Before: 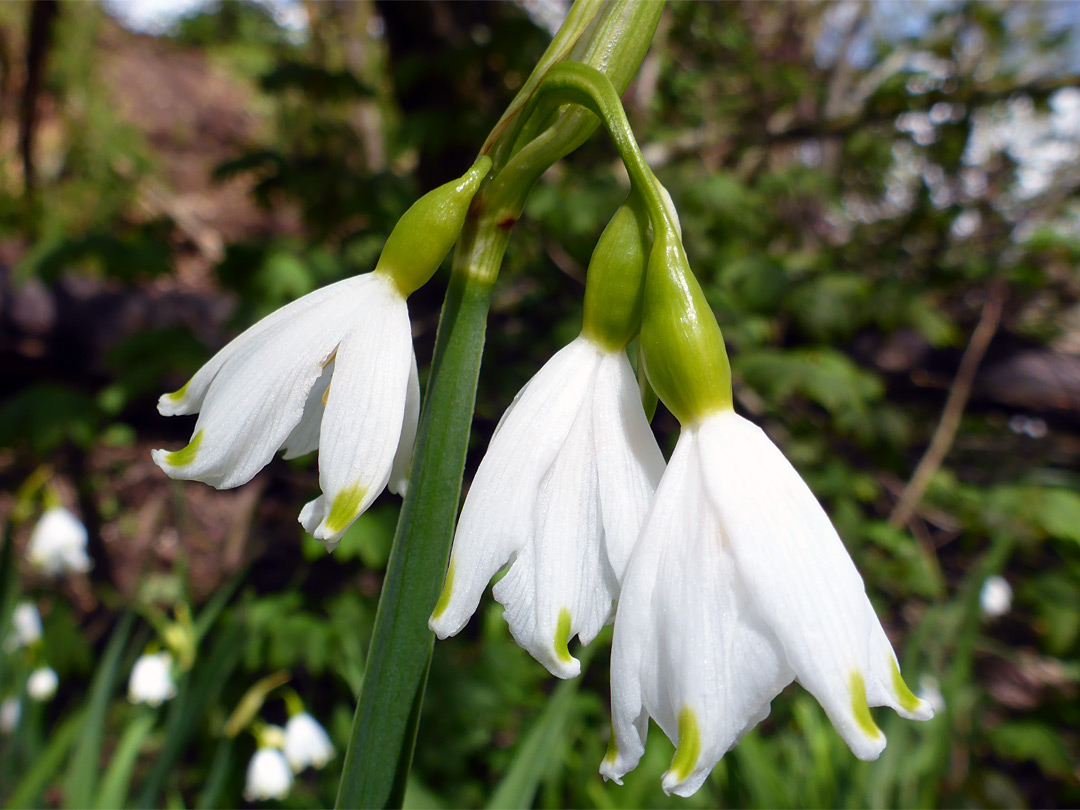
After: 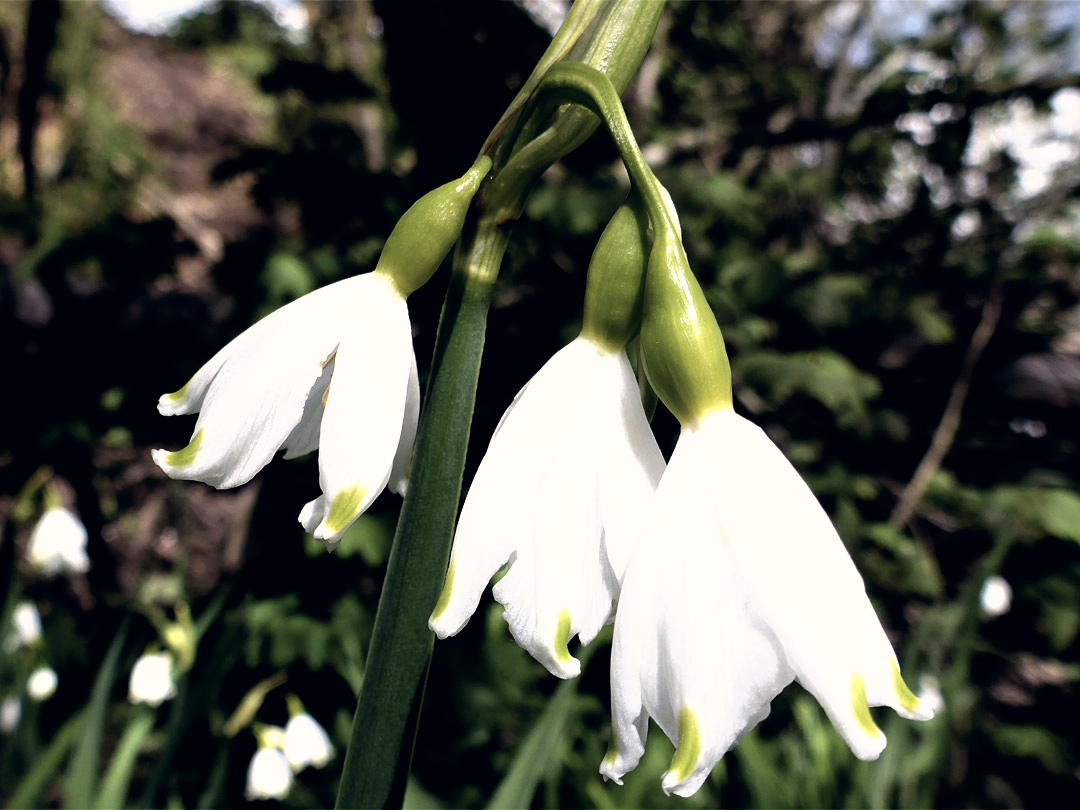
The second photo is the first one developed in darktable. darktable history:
color correction: highlights a* 2.76, highlights b* 5.01, shadows a* -2.02, shadows b* -4.85, saturation 0.82
filmic rgb: black relative exposure -8.24 EV, white relative exposure 2.21 EV, hardness 7.13, latitude 84.76%, contrast 1.682, highlights saturation mix -4.45%, shadows ↔ highlights balance -2.11%, color science v4 (2020)
